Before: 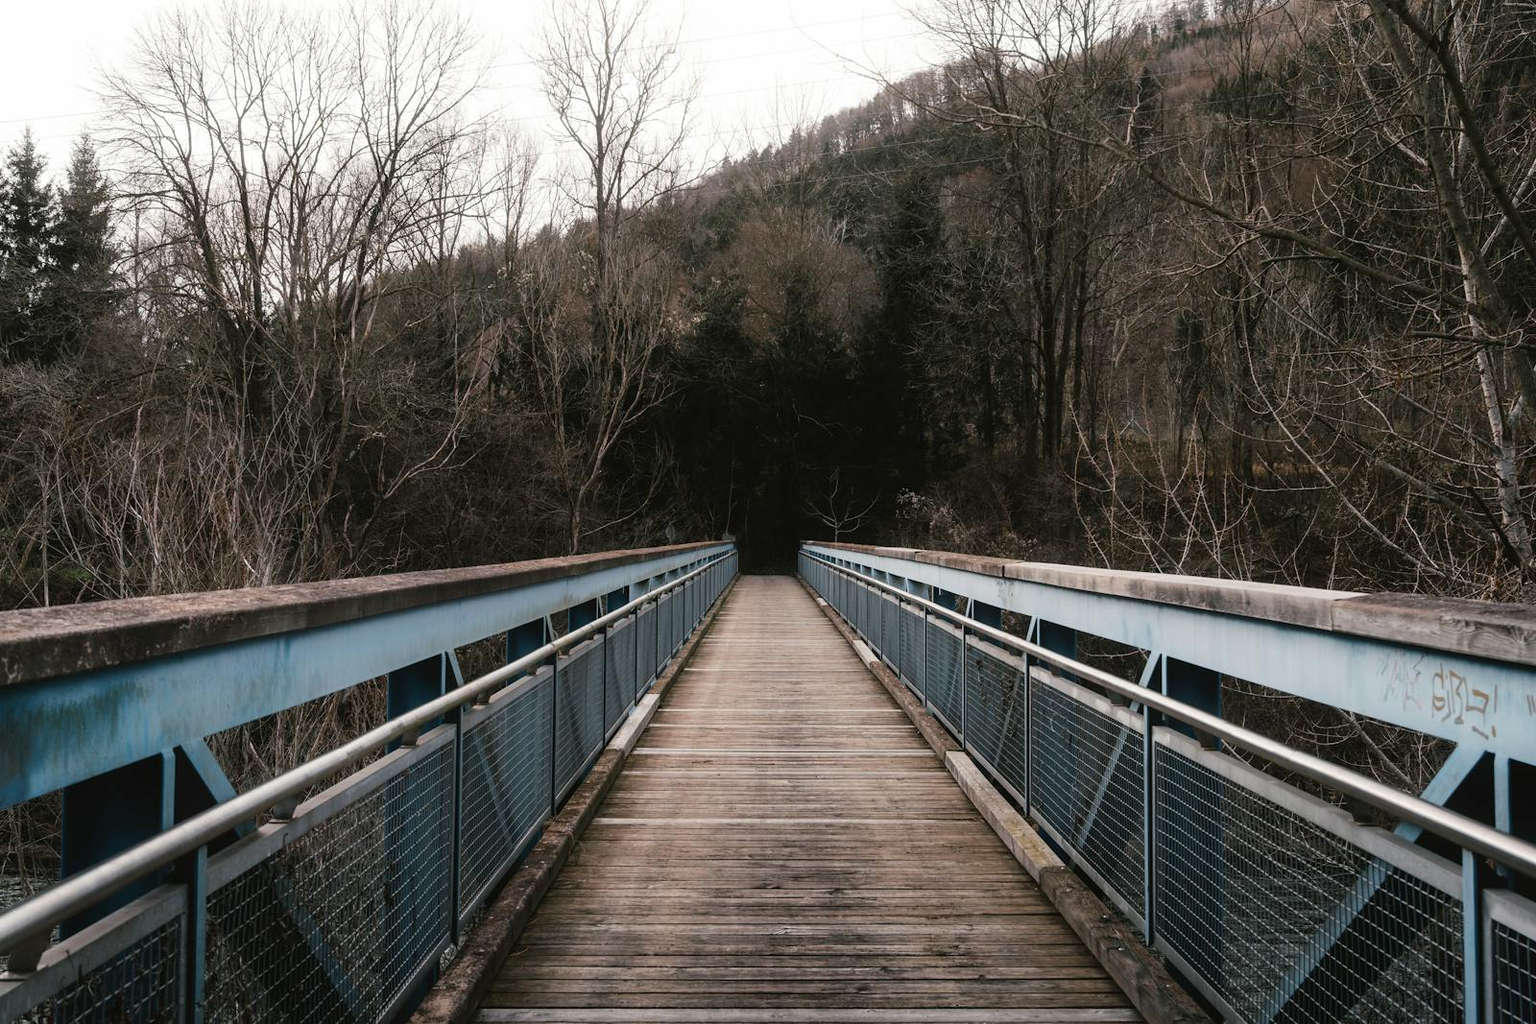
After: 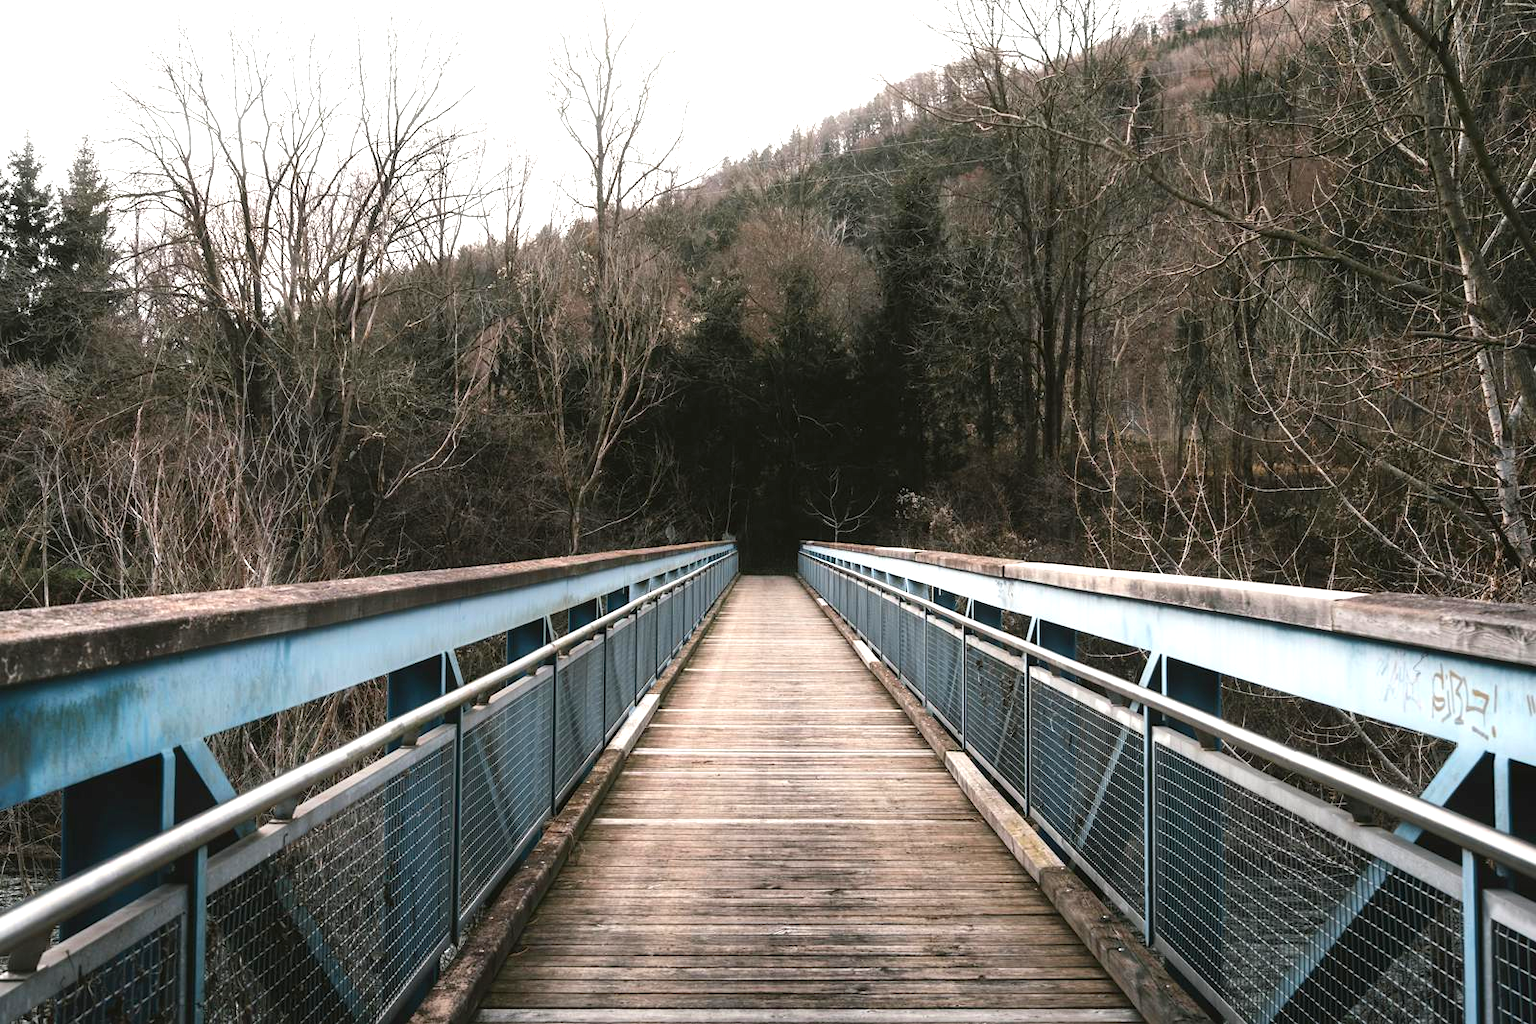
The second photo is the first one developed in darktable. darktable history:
exposure: black level correction 0, exposure 0.939 EV, compensate exposure bias true, compensate highlight preservation false
